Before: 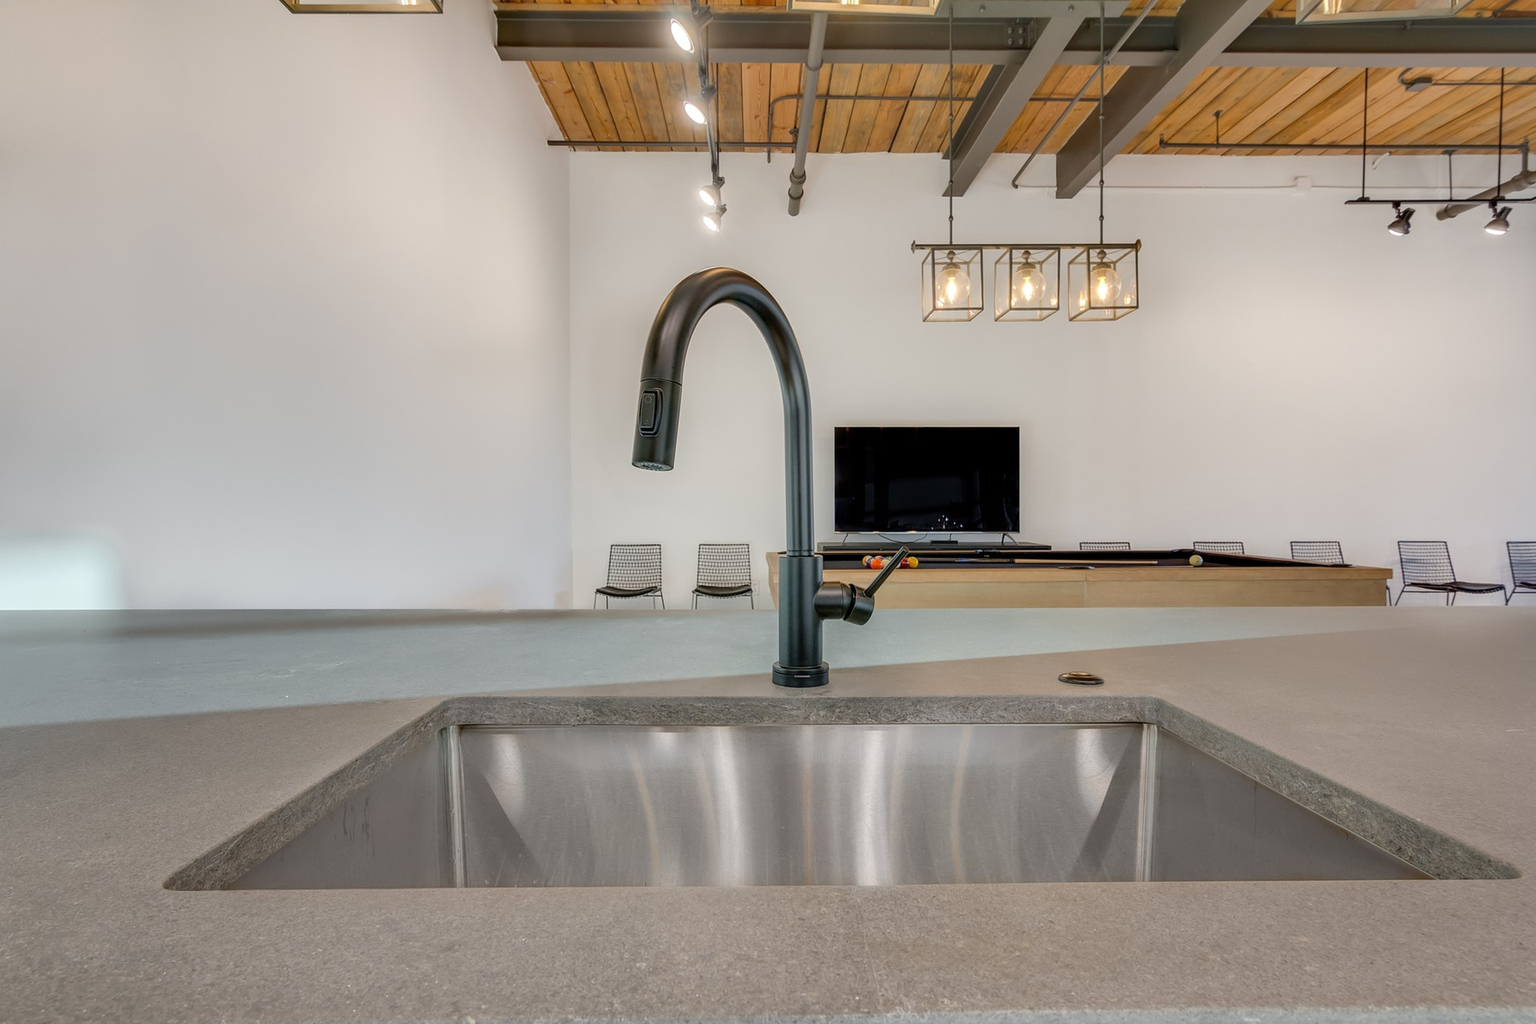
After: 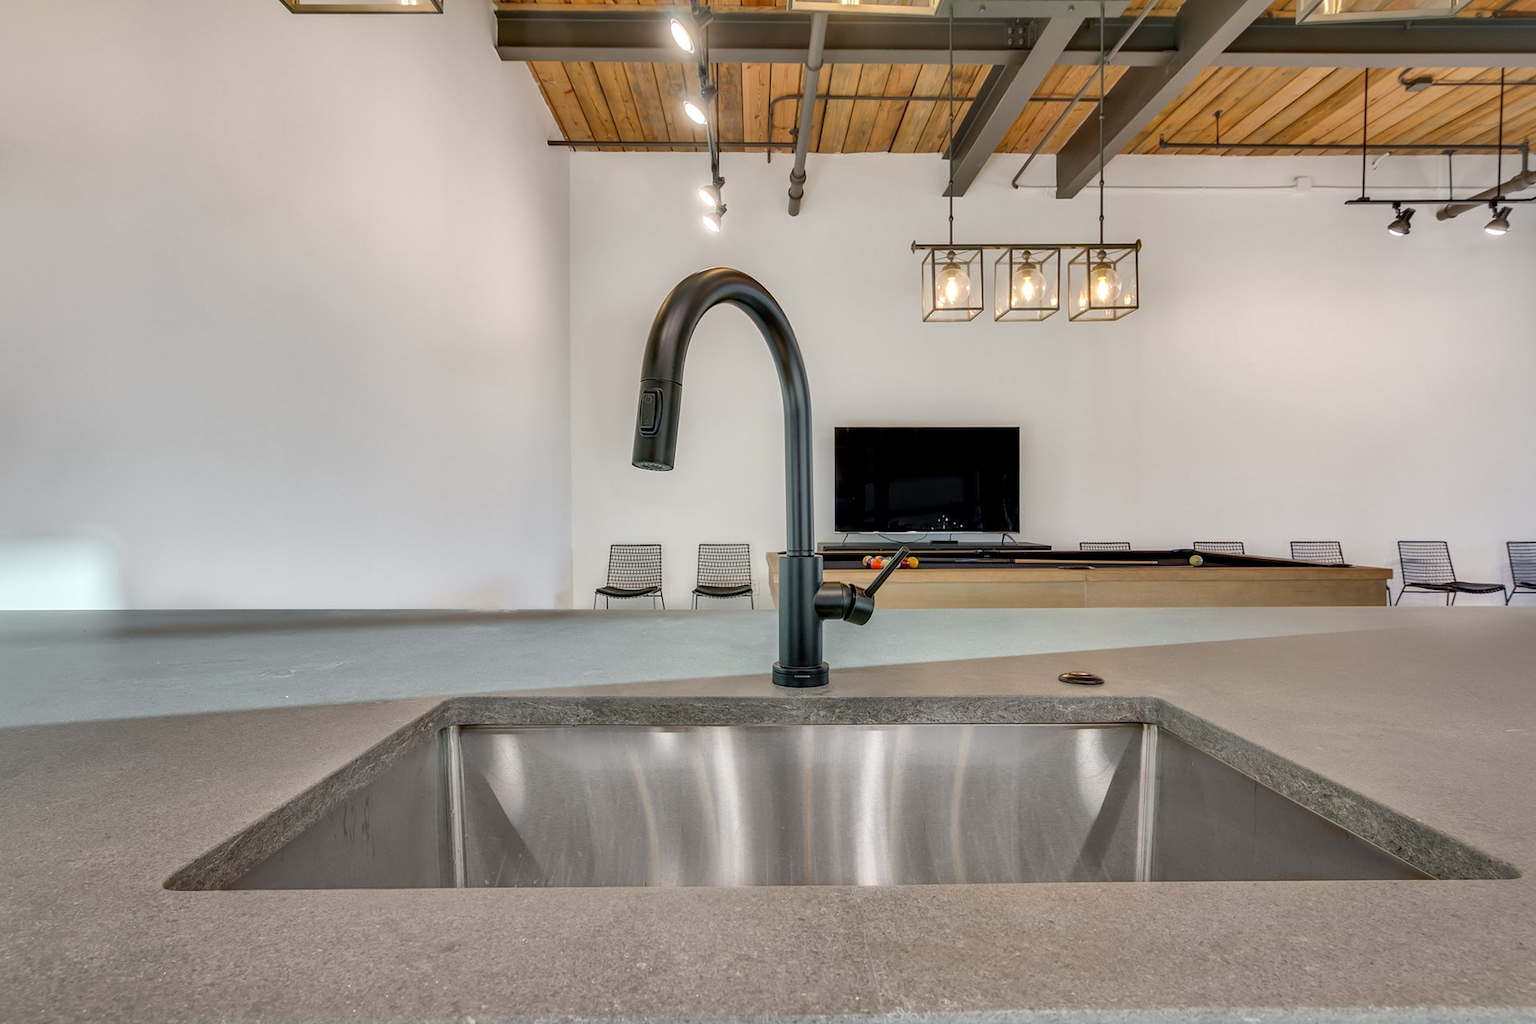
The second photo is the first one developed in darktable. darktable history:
local contrast: mode bilateral grid, contrast 20, coarseness 50, detail 141%, midtone range 0.2
